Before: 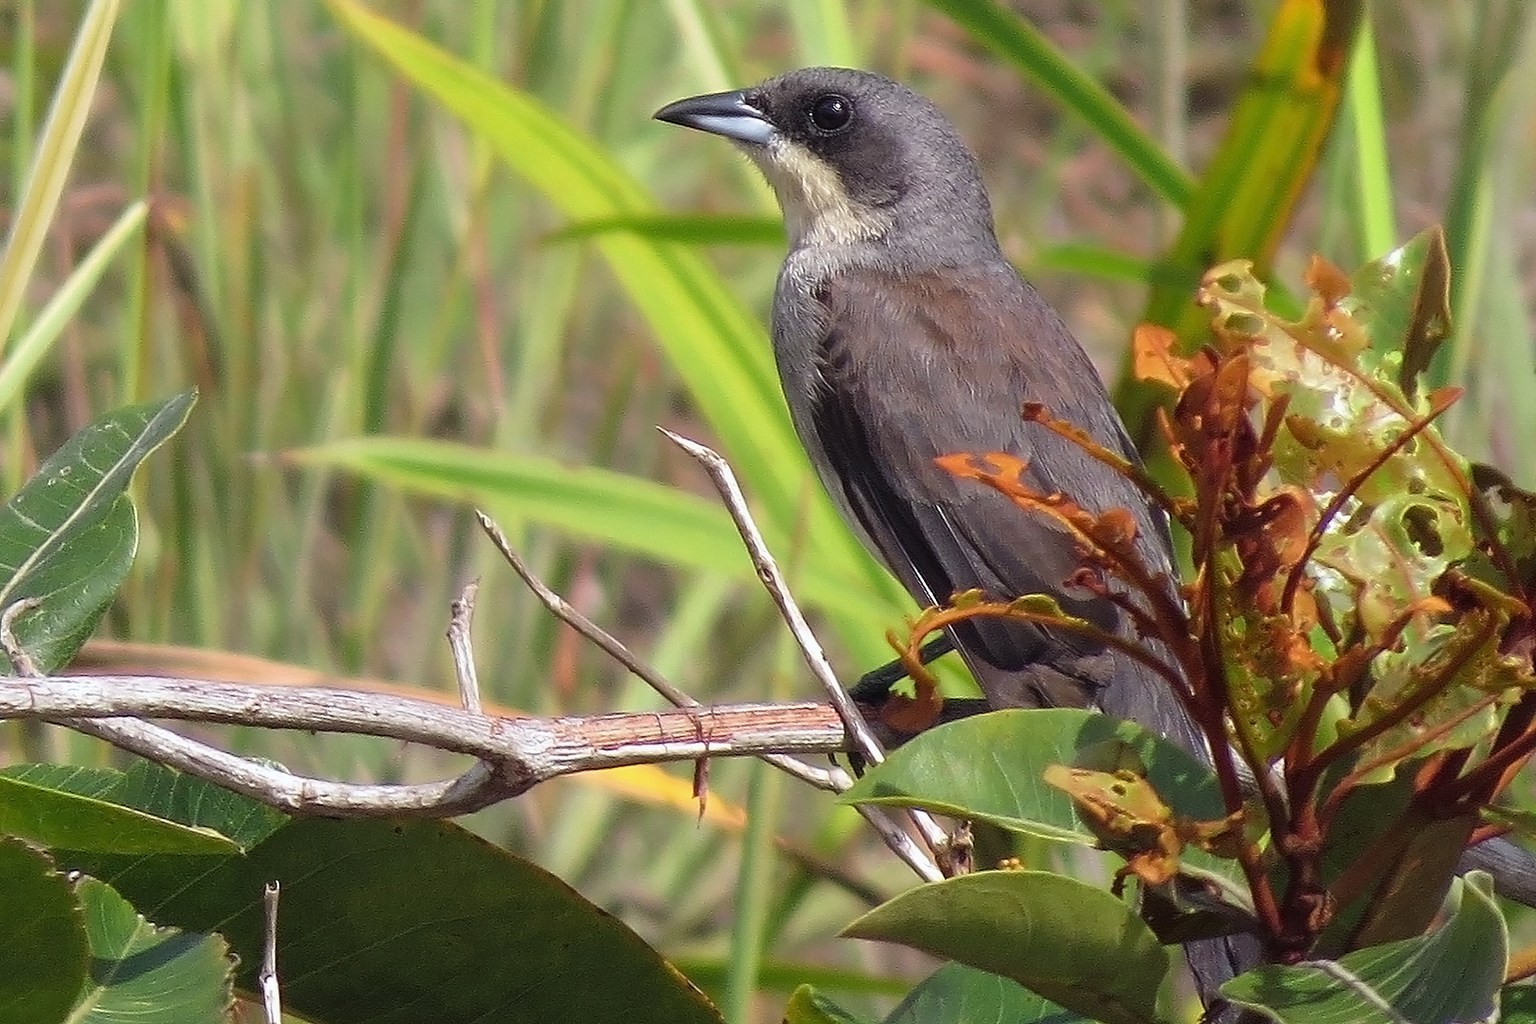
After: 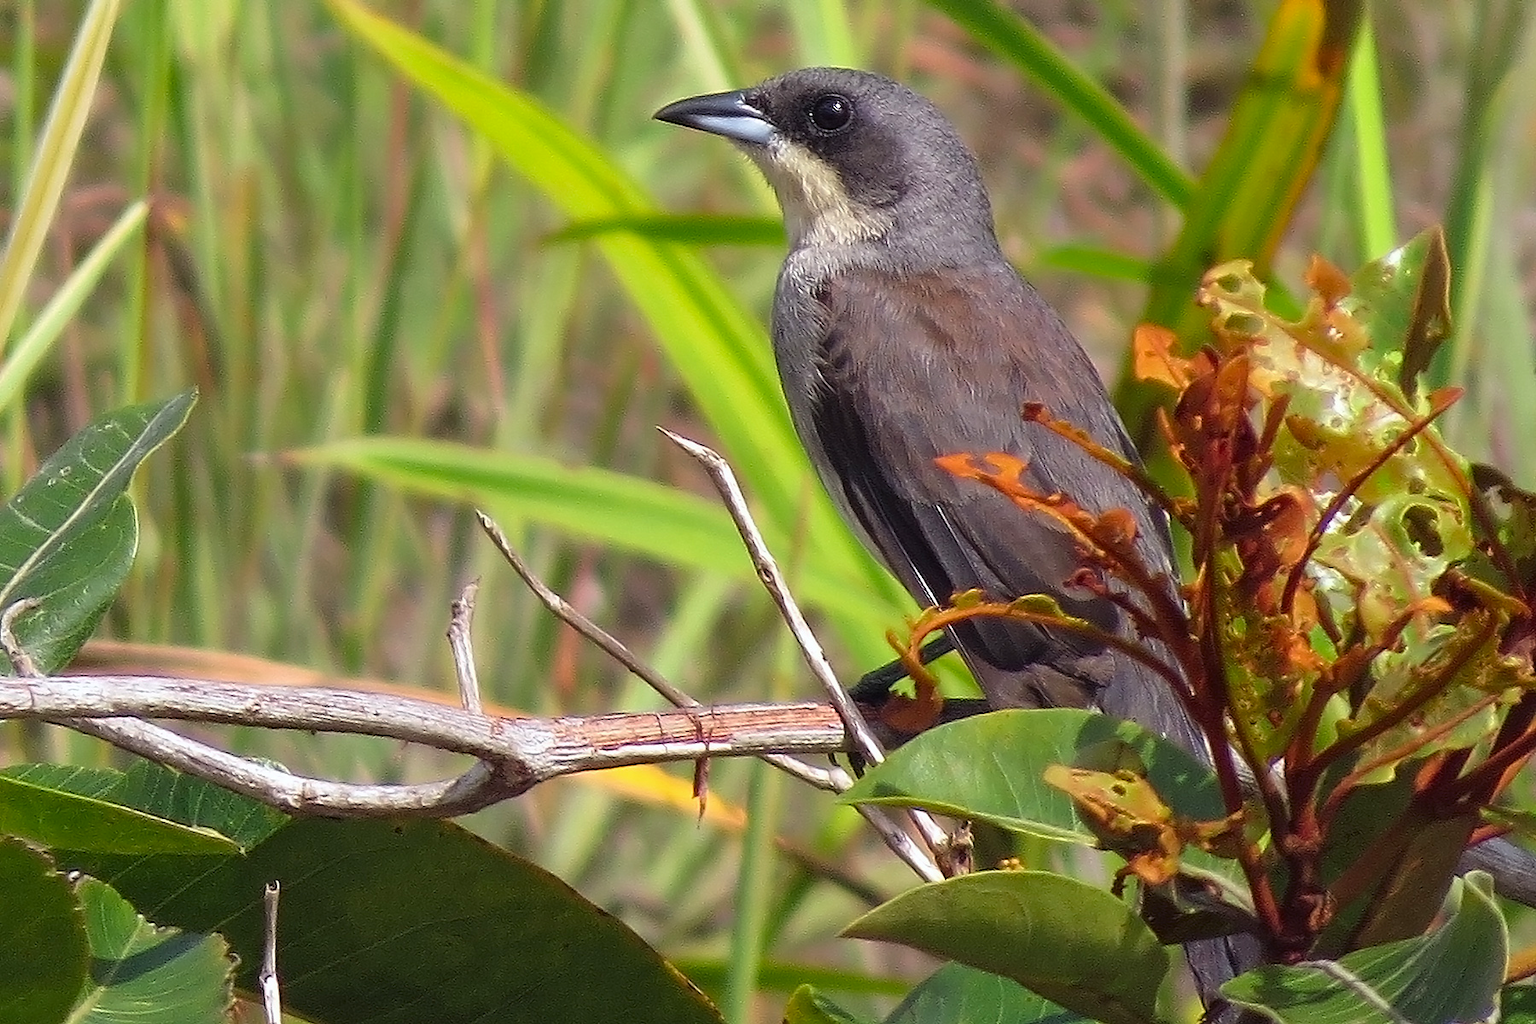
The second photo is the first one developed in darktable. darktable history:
tone equalizer: on, module defaults
contrast brightness saturation: contrast 0.04, saturation 0.16
shadows and highlights: shadows 22.7, highlights -48.71, soften with gaussian
